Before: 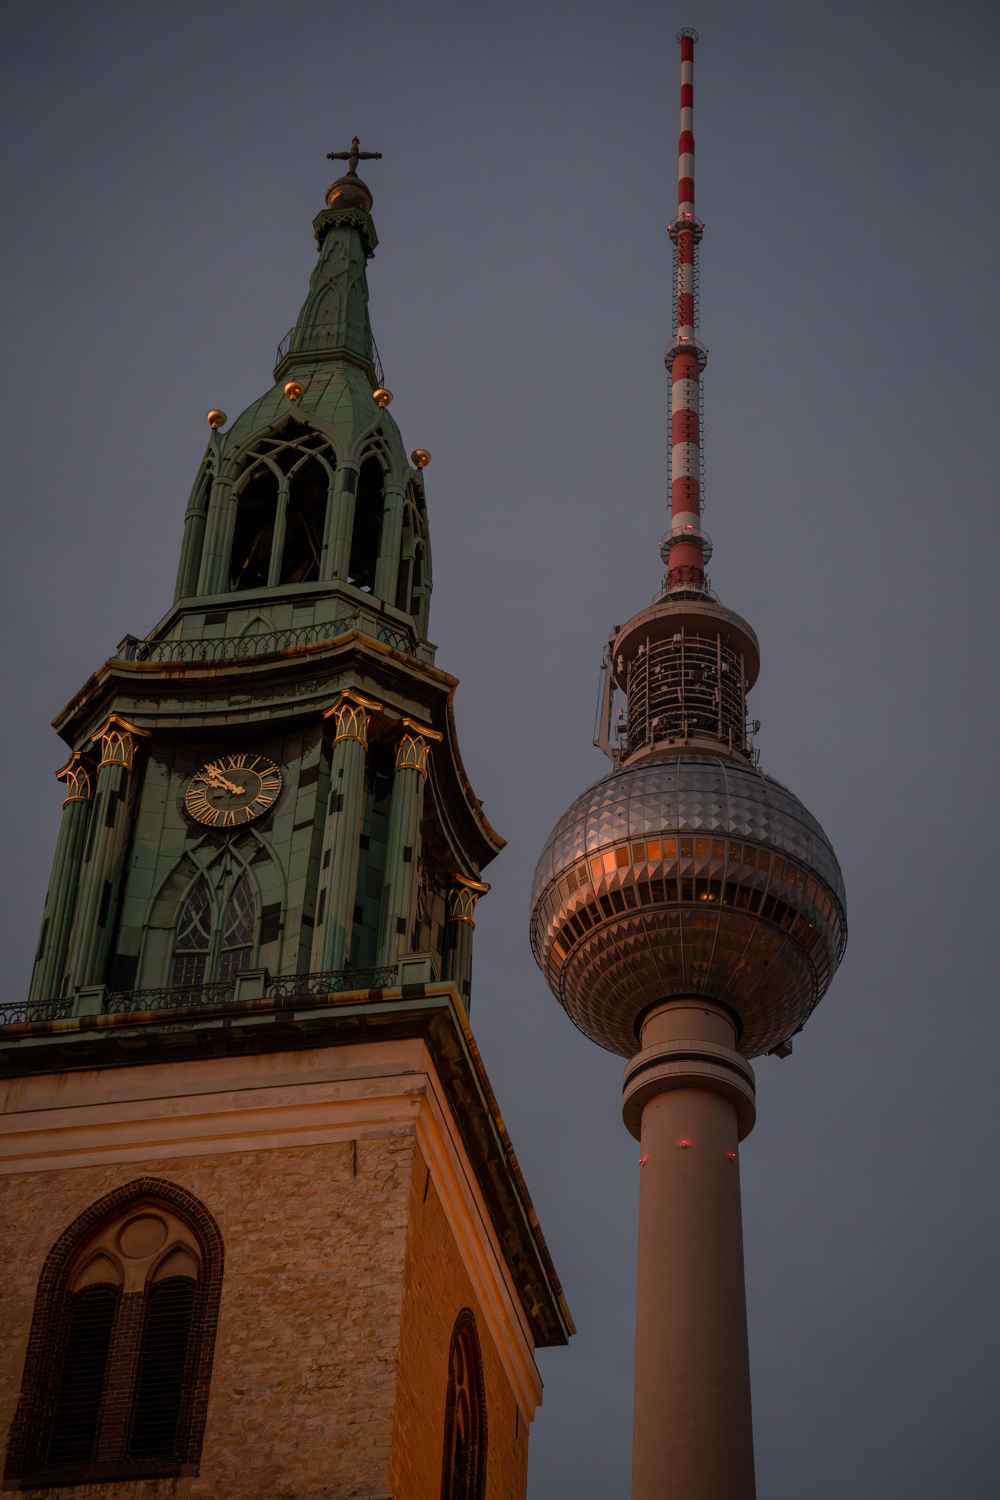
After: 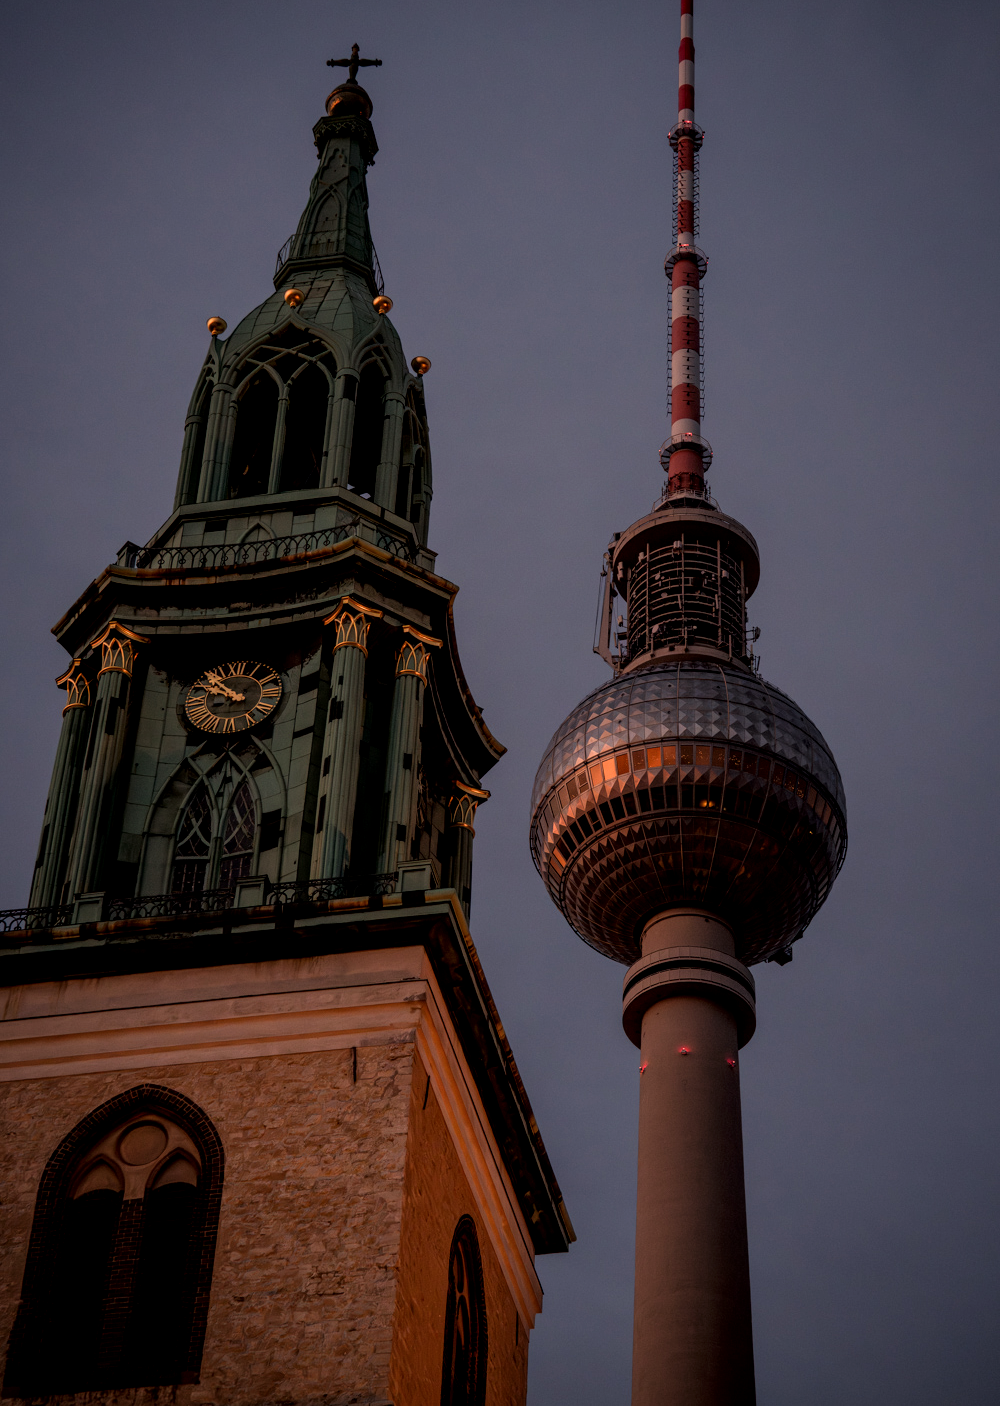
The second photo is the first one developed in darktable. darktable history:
crop and rotate: top 6.25%
exposure: compensate highlight preservation false
rgb curve: curves: ch0 [(0, 0) (0.136, 0.078) (0.262, 0.245) (0.414, 0.42) (1, 1)], compensate middle gray true, preserve colors basic power
local contrast: on, module defaults
color balance: gamma [0.9, 0.988, 0.975, 1.025], gain [1.05, 1, 1, 1]
